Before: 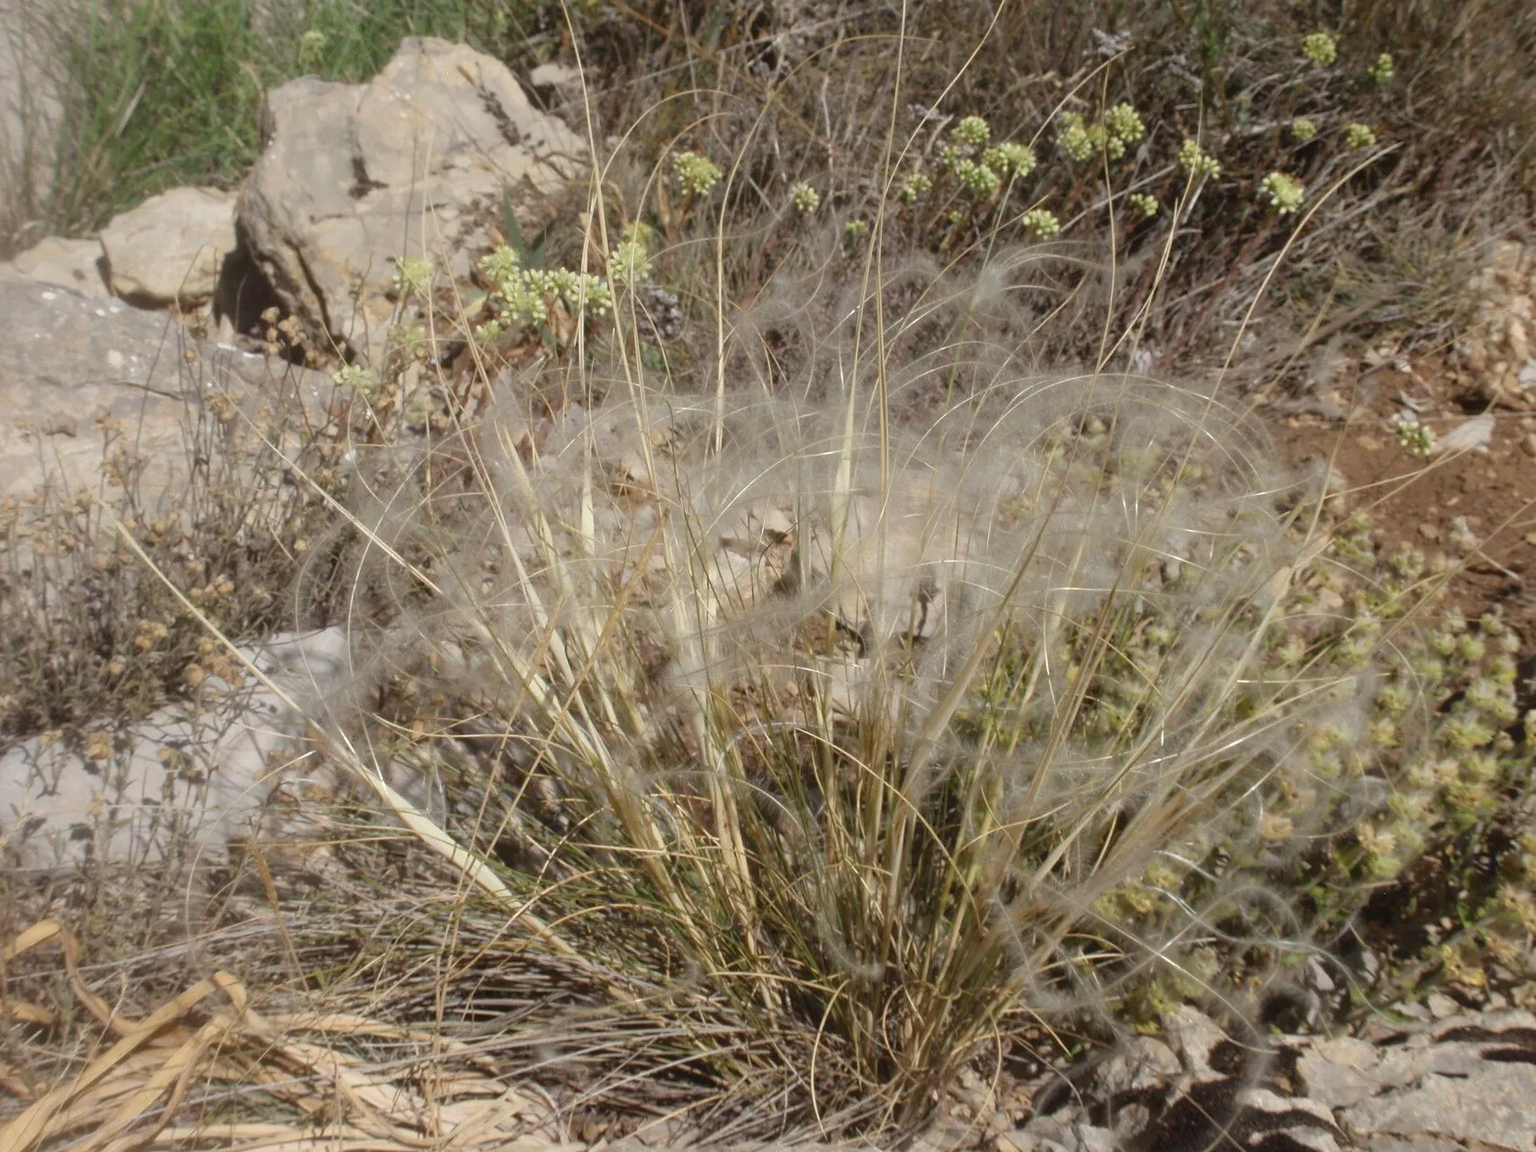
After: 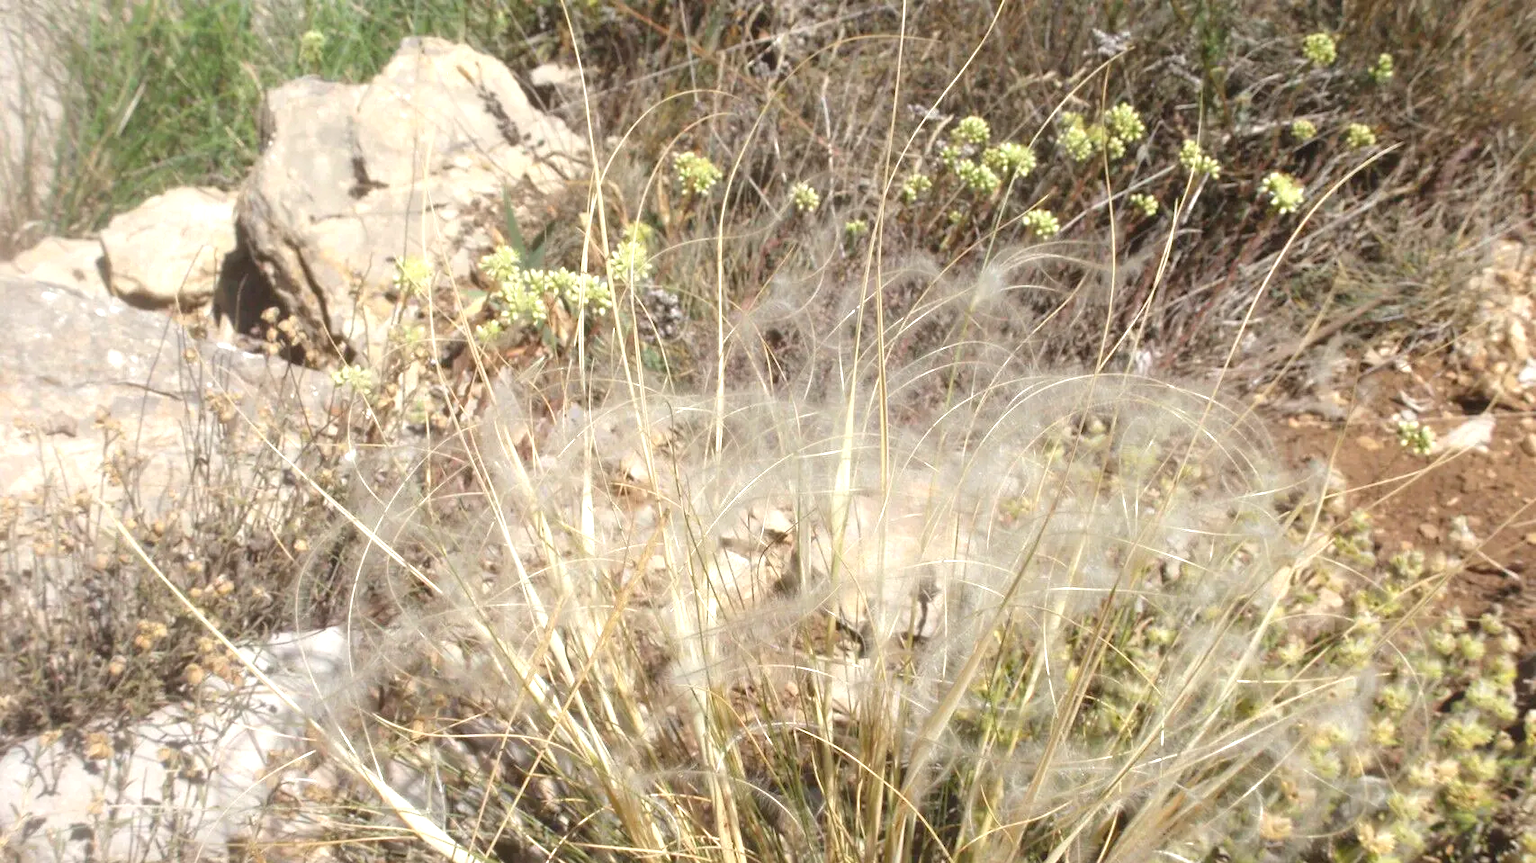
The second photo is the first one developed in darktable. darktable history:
crop: bottom 24.988%
exposure: exposure 1 EV, compensate highlight preservation false
